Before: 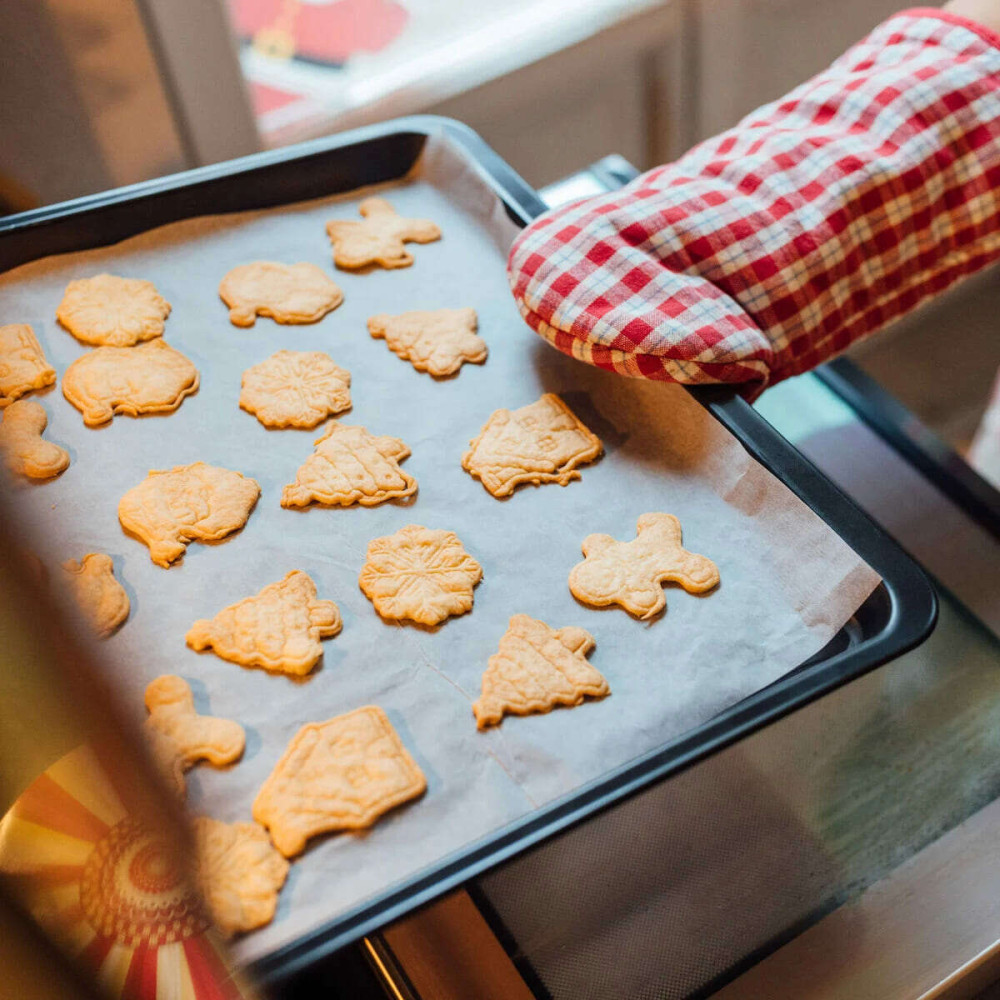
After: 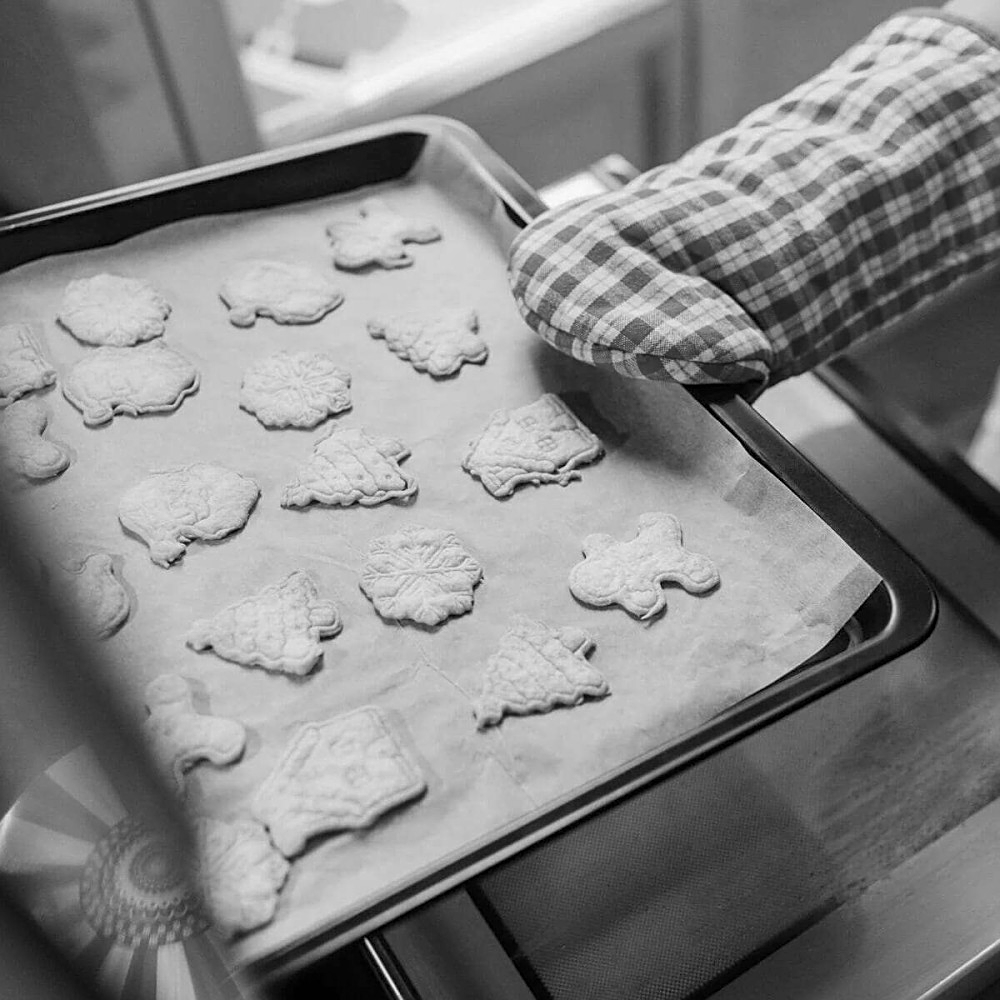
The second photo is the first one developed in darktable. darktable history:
monochrome: a -6.99, b 35.61, size 1.4
sharpen: on, module defaults
